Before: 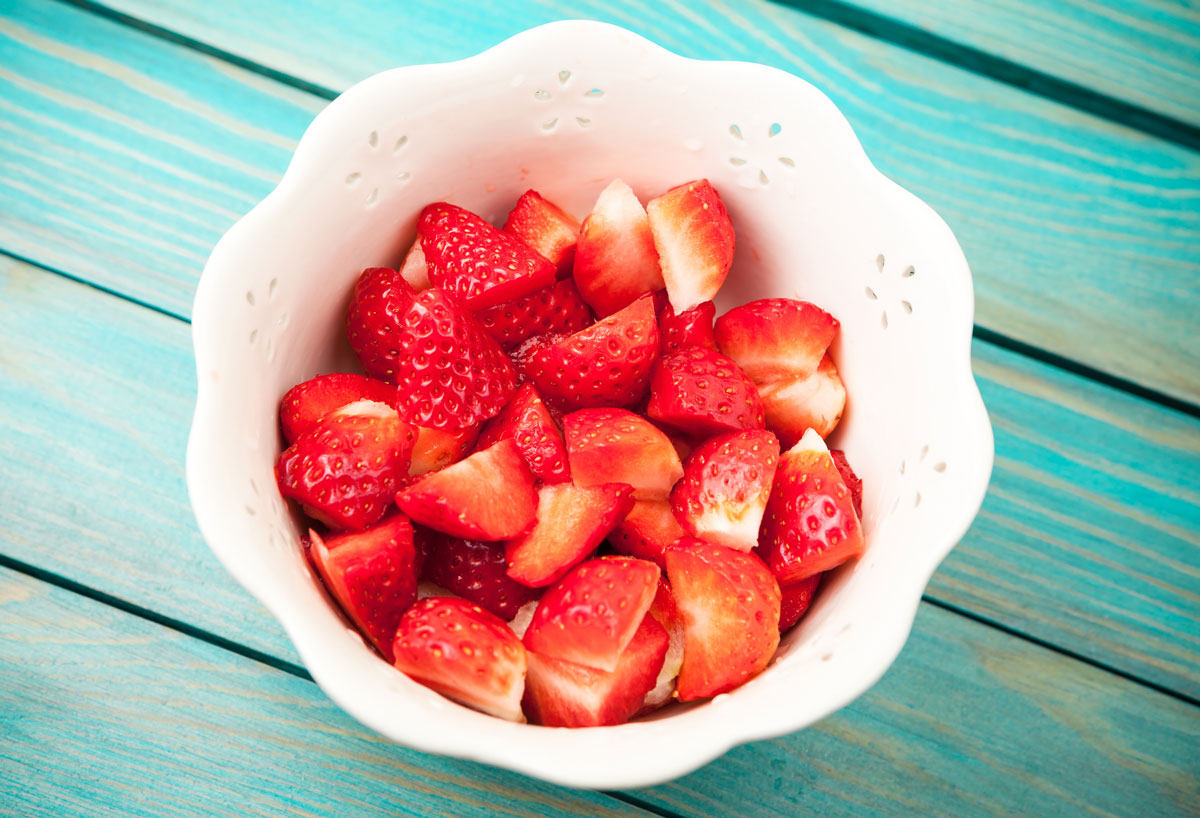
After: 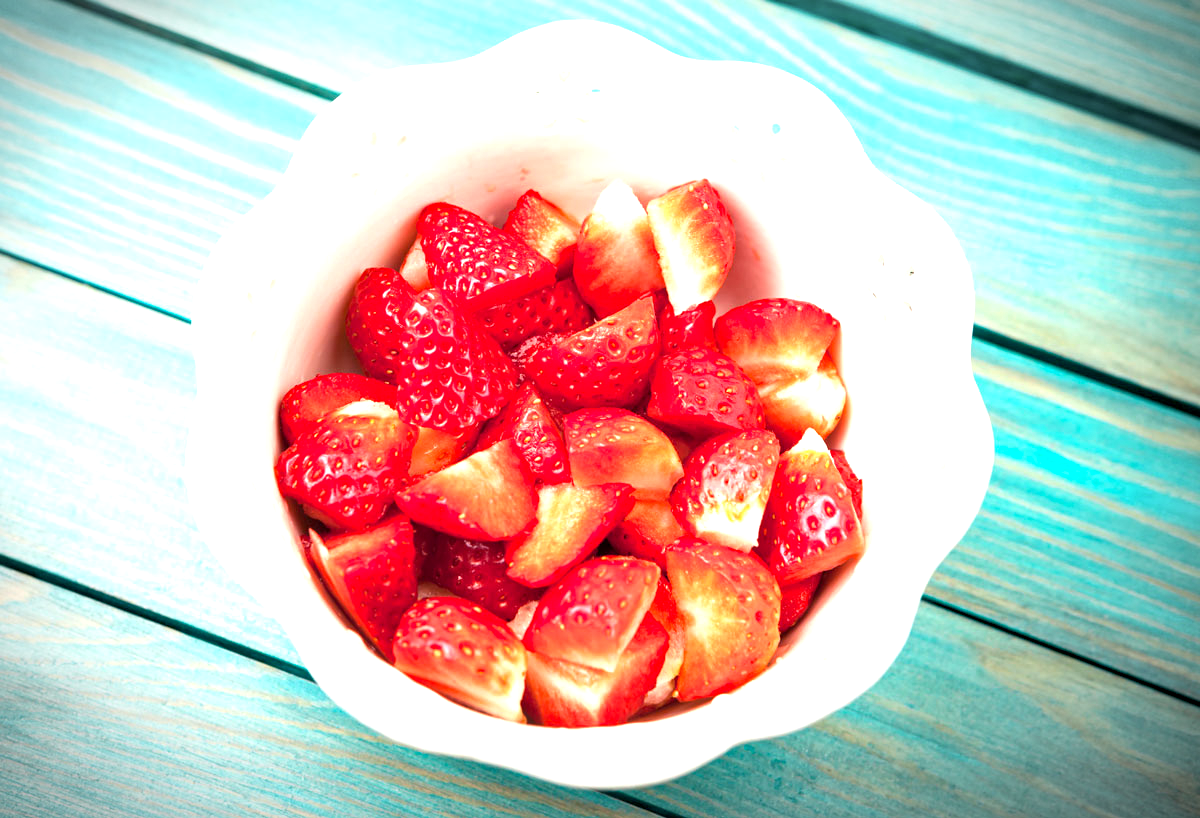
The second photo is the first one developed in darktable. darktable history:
vignetting: automatic ratio true
haze removal: compatibility mode true, adaptive false
exposure: black level correction -0.001, exposure 0.909 EV, compensate exposure bias true, compensate highlight preservation false
local contrast: highlights 102%, shadows 98%, detail 119%, midtone range 0.2
